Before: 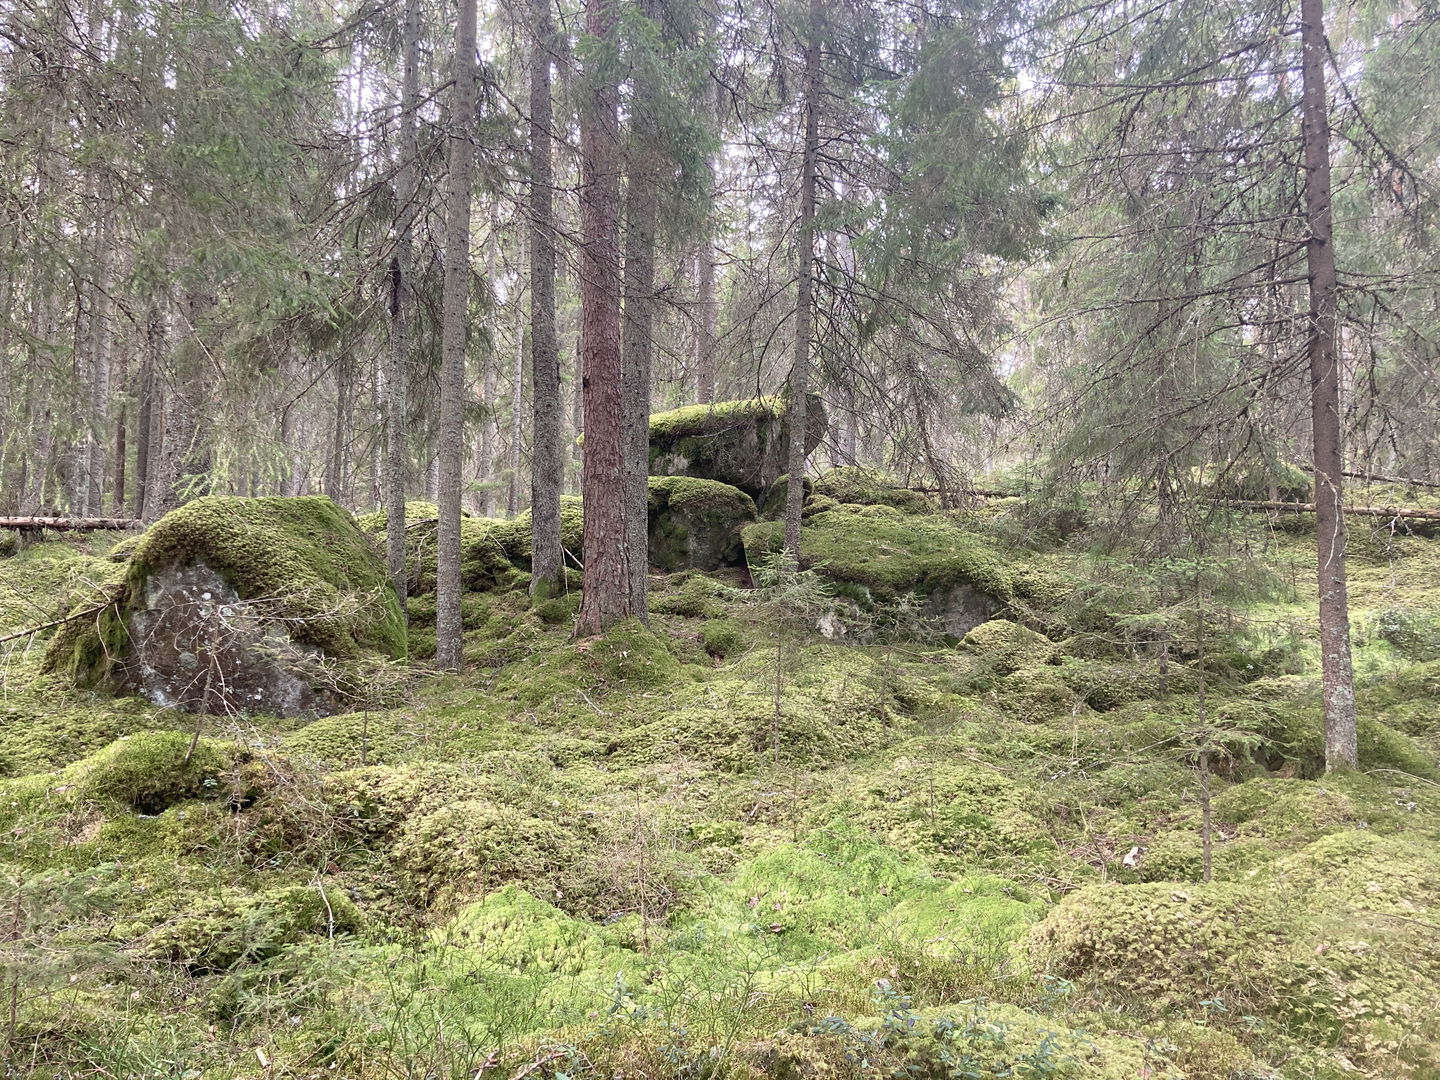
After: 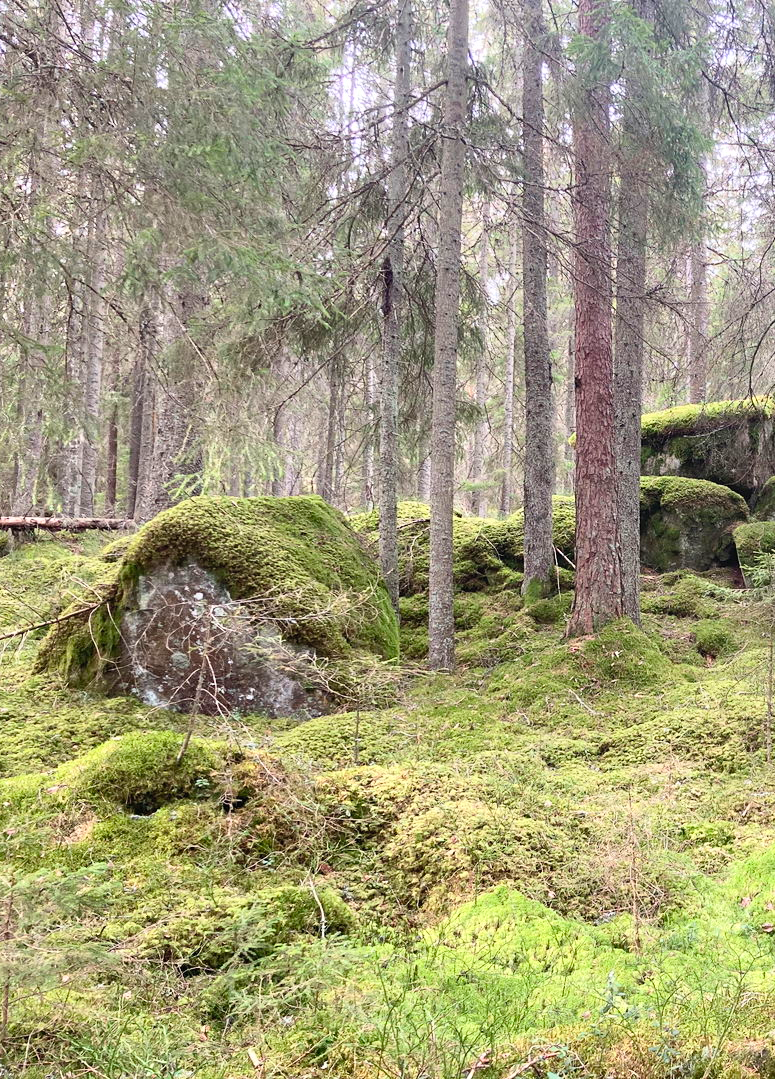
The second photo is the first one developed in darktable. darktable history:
contrast brightness saturation: contrast 0.2, brightness 0.16, saturation 0.22
crop: left 0.587%, right 45.588%, bottom 0.086%
